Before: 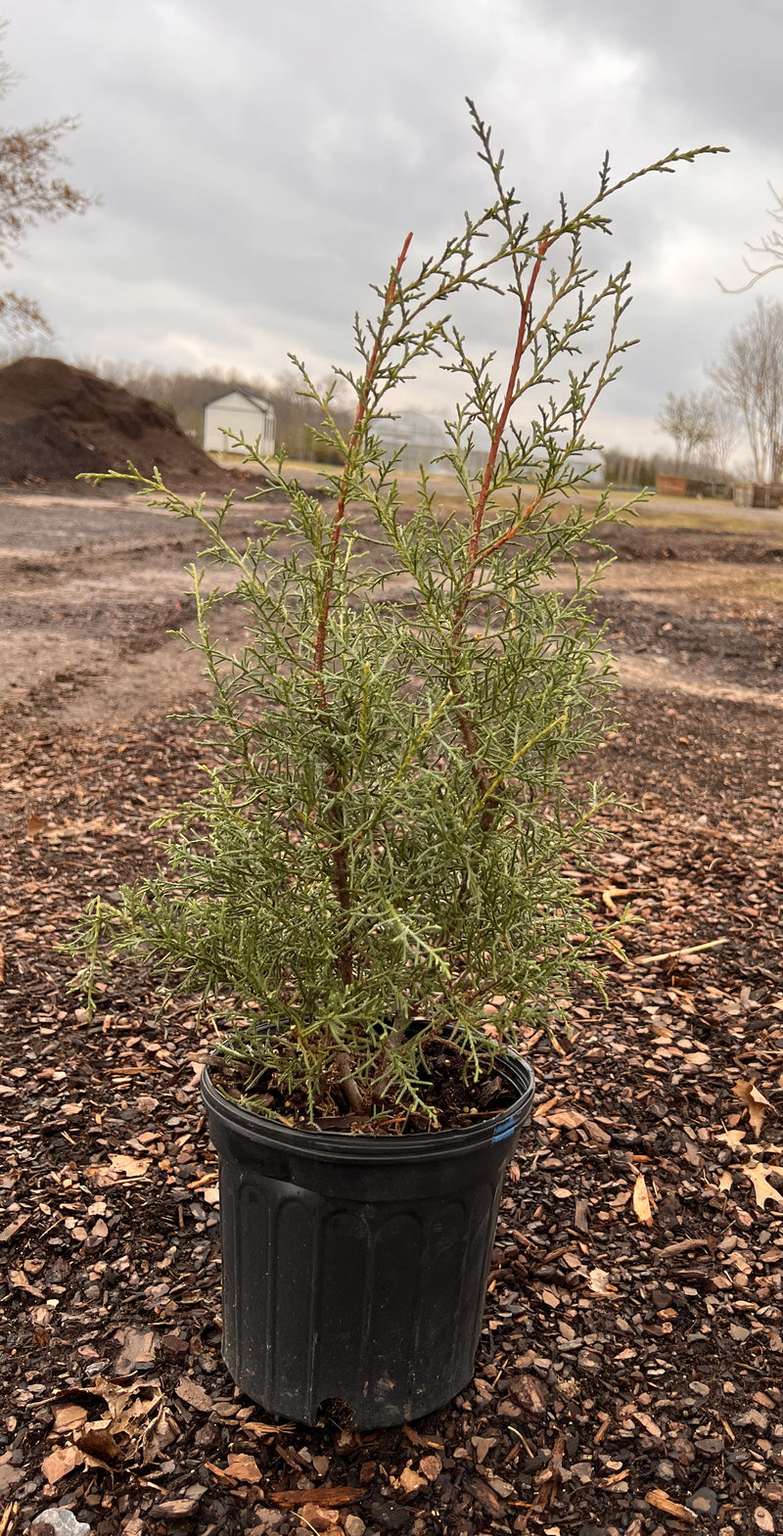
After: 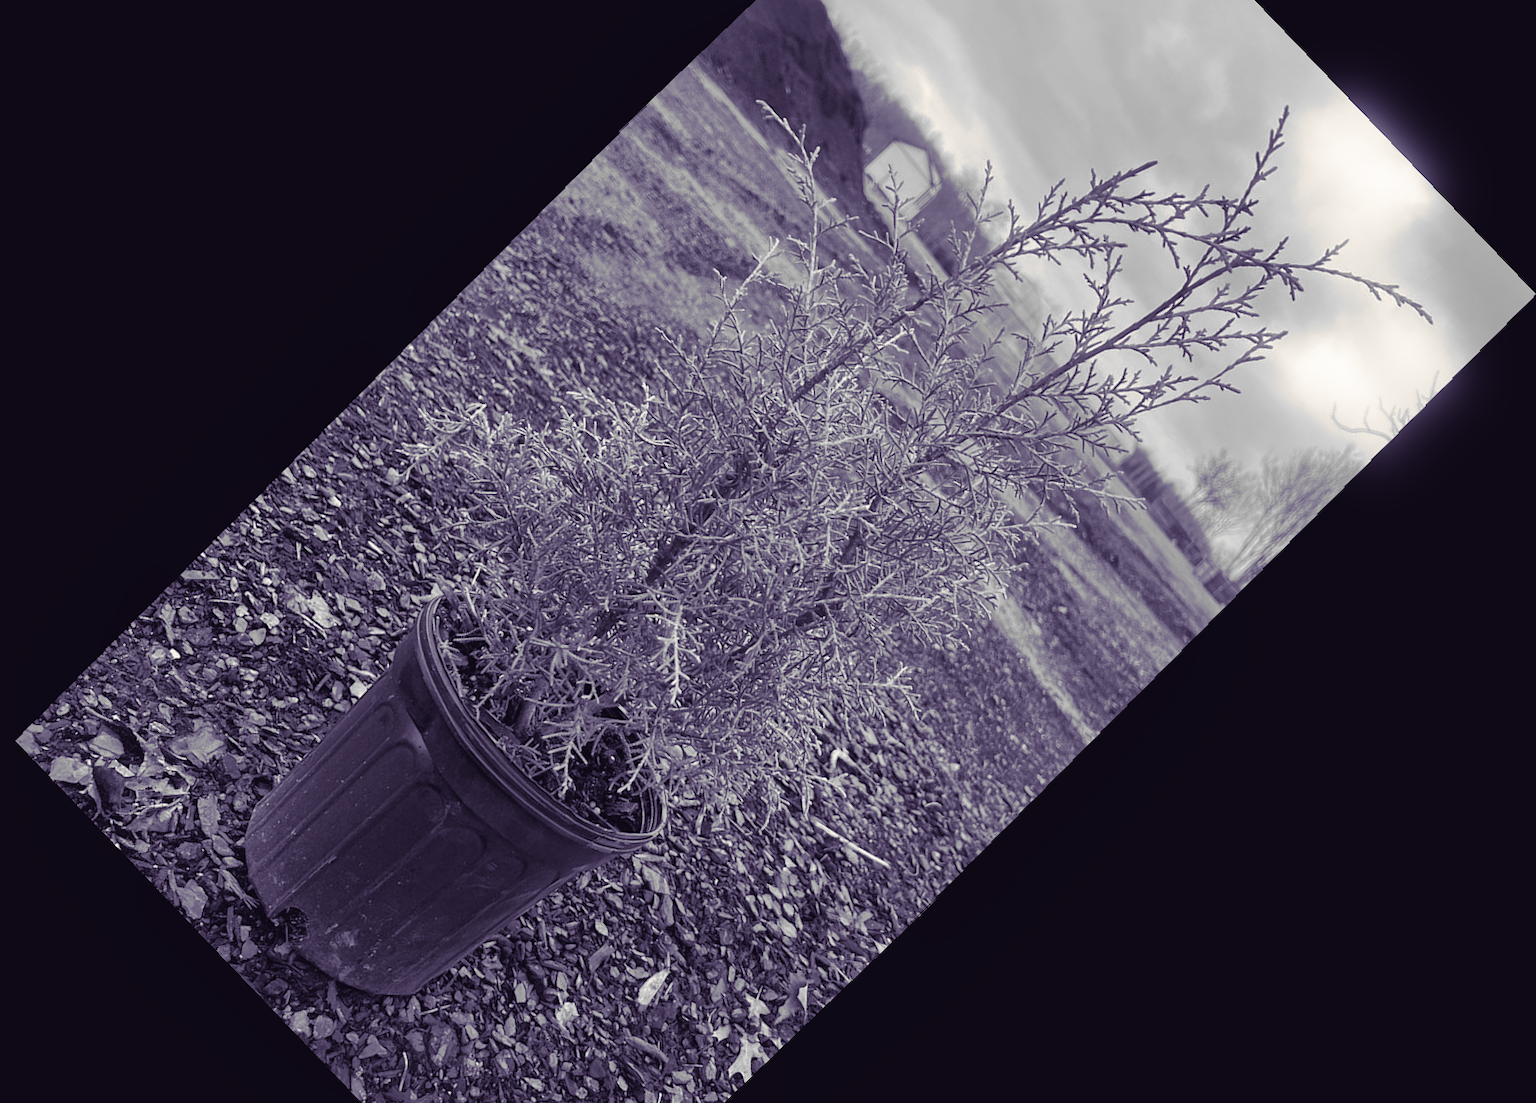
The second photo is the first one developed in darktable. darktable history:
split-toning: shadows › hue 255.6°, shadows › saturation 0.66, highlights › hue 43.2°, highlights › saturation 0.68, balance -50.1
bloom: size 5%, threshold 95%, strength 15%
rotate and perspective: rotation -1.42°, crop left 0.016, crop right 0.984, crop top 0.035, crop bottom 0.965
shadows and highlights: on, module defaults
color zones: curves: ch0 [(0.002, 0.593) (0.143, 0.417) (0.285, 0.541) (0.455, 0.289) (0.608, 0.327) (0.727, 0.283) (0.869, 0.571) (1, 0.603)]; ch1 [(0, 0) (0.143, 0) (0.286, 0) (0.429, 0) (0.571, 0) (0.714, 0) (0.857, 0)]
color balance: mode lift, gamma, gain (sRGB), lift [1.04, 1, 1, 0.97], gamma [1.01, 1, 1, 0.97], gain [0.96, 1, 1, 0.97]
crop and rotate: angle -46.26°, top 16.234%, right 0.912%, bottom 11.704%
